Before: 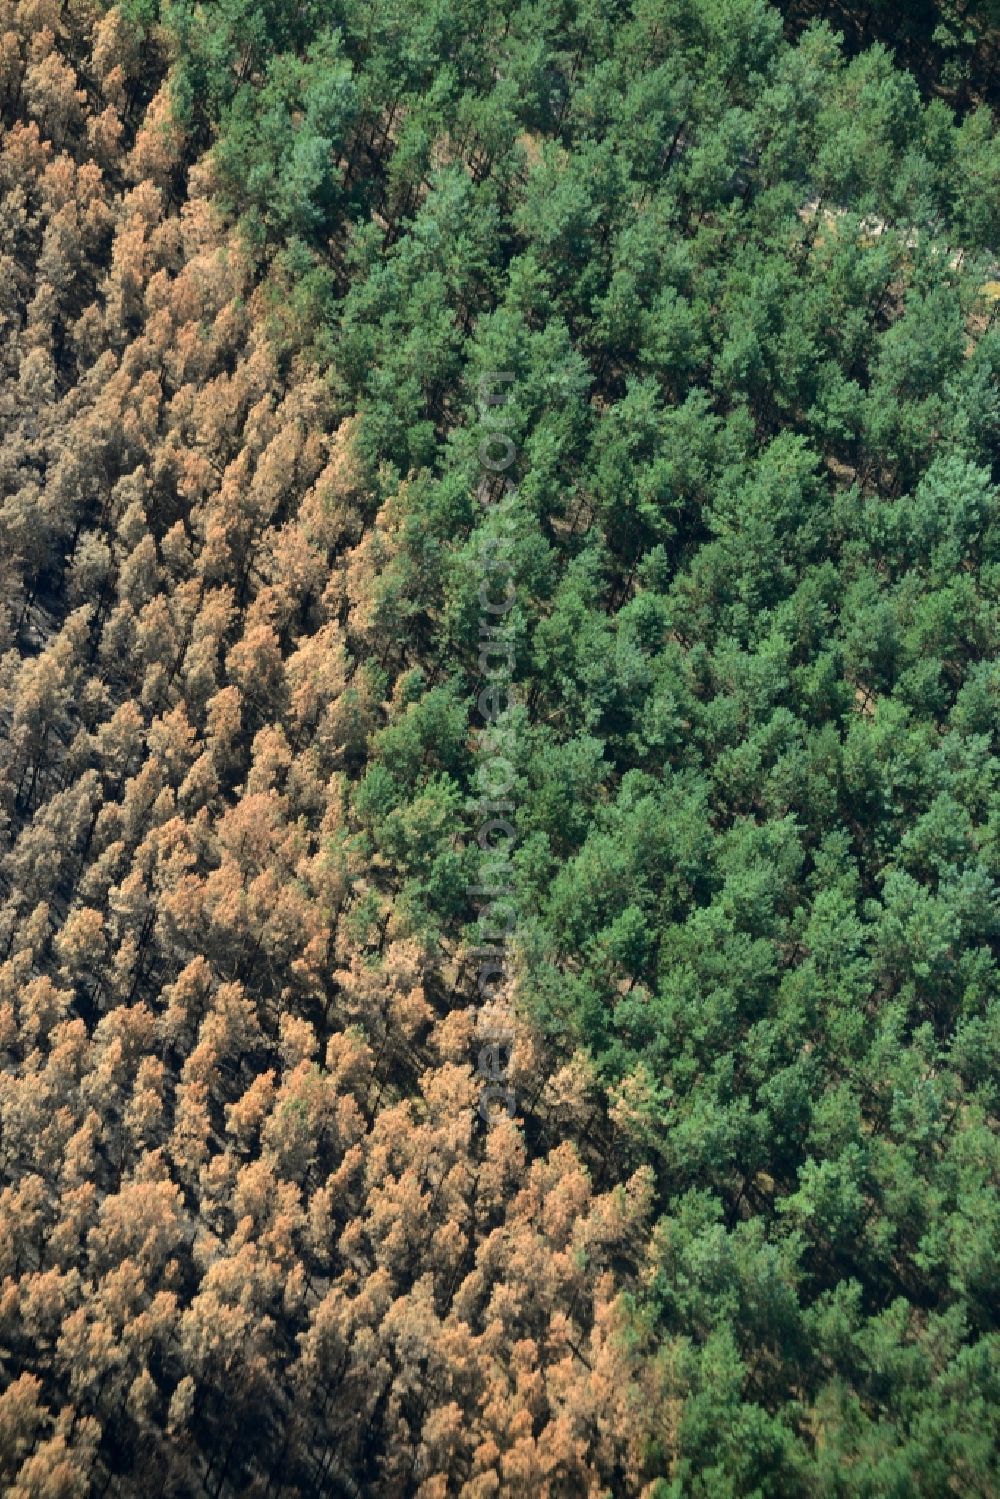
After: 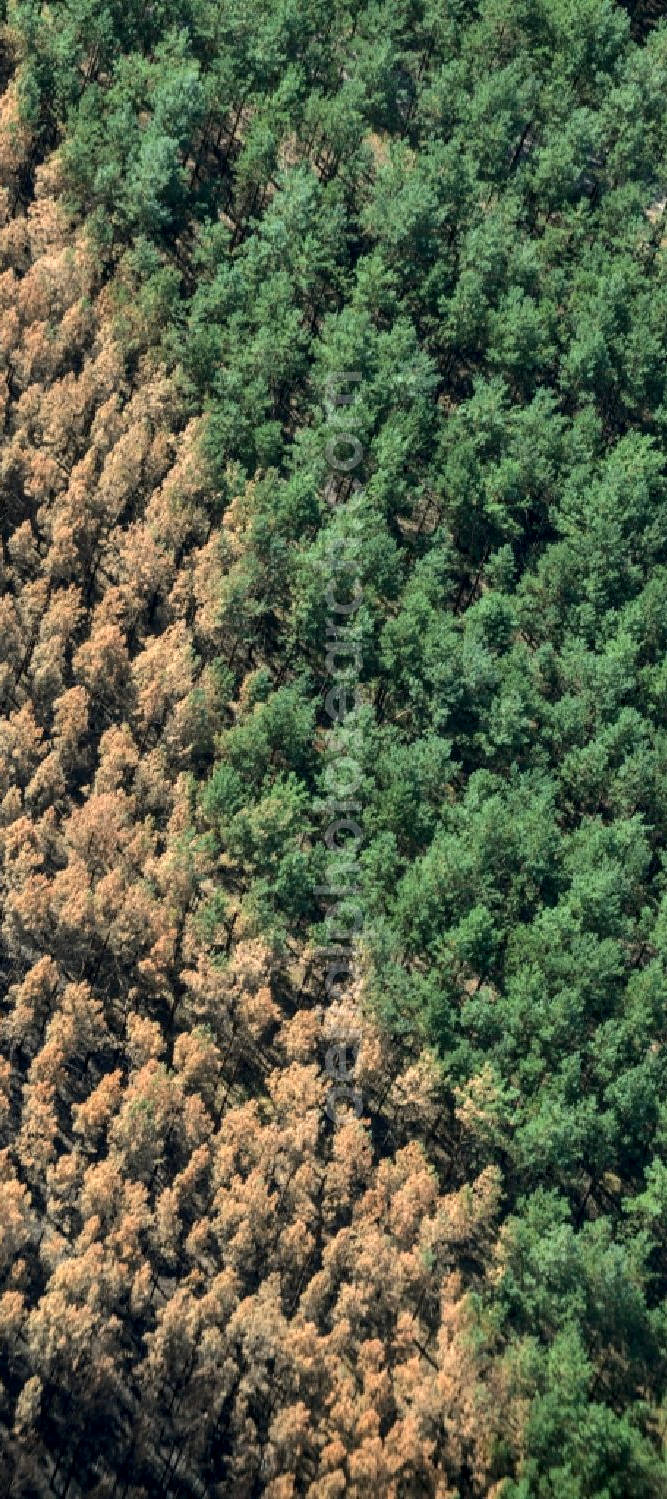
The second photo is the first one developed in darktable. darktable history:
crop and rotate: left 15.395%, right 17.832%
local contrast: detail 130%
